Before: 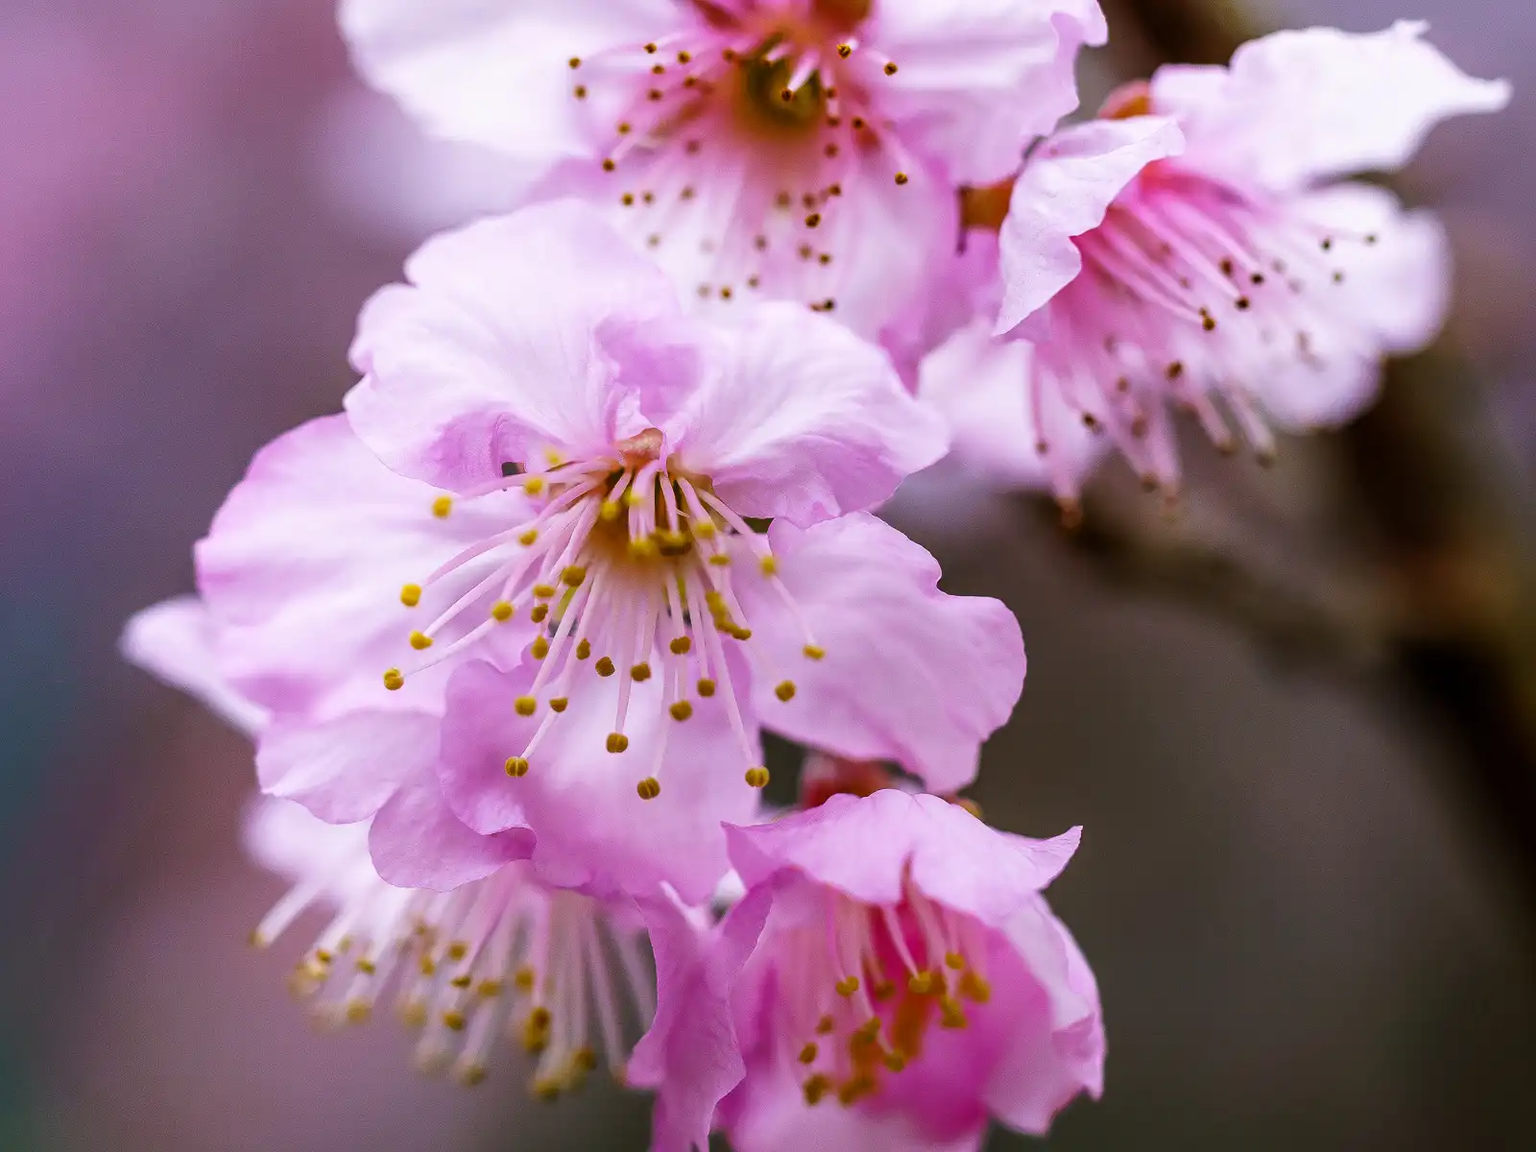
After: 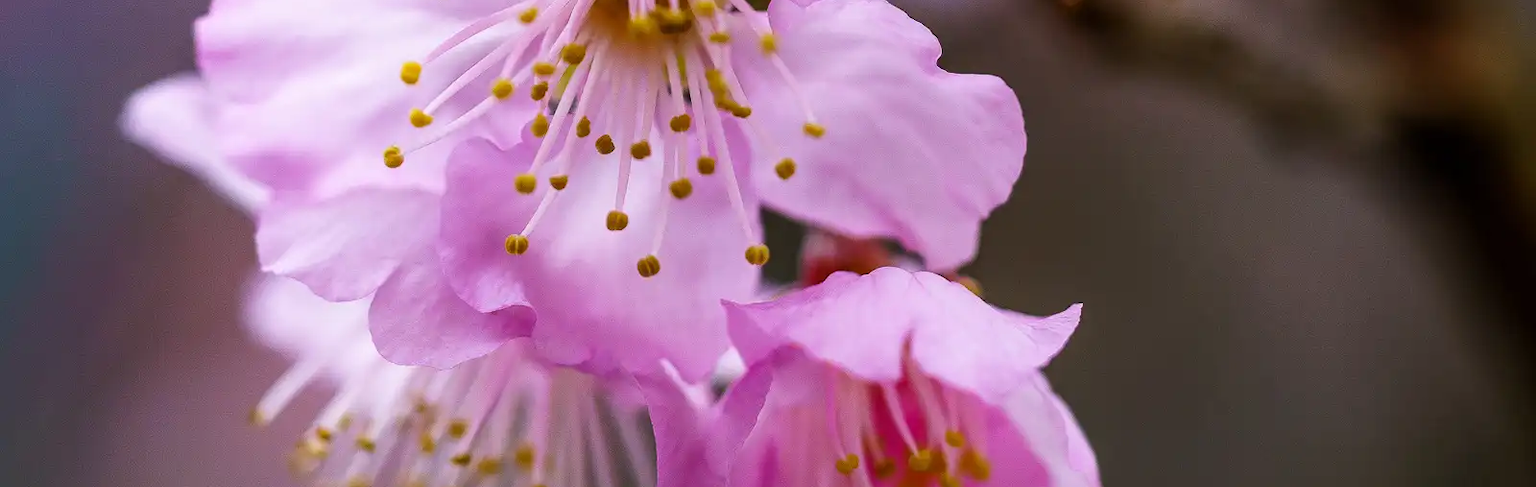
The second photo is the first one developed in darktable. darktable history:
crop: top 45.376%, bottom 12.227%
